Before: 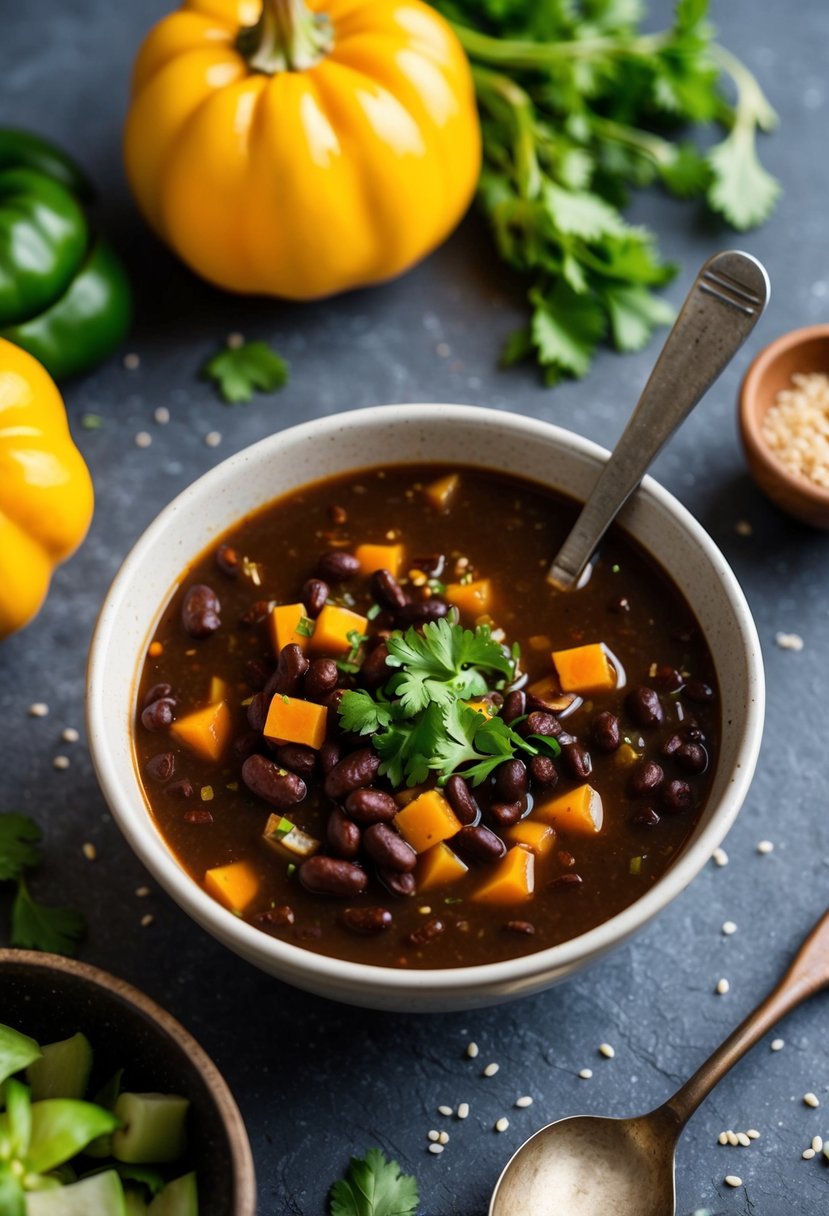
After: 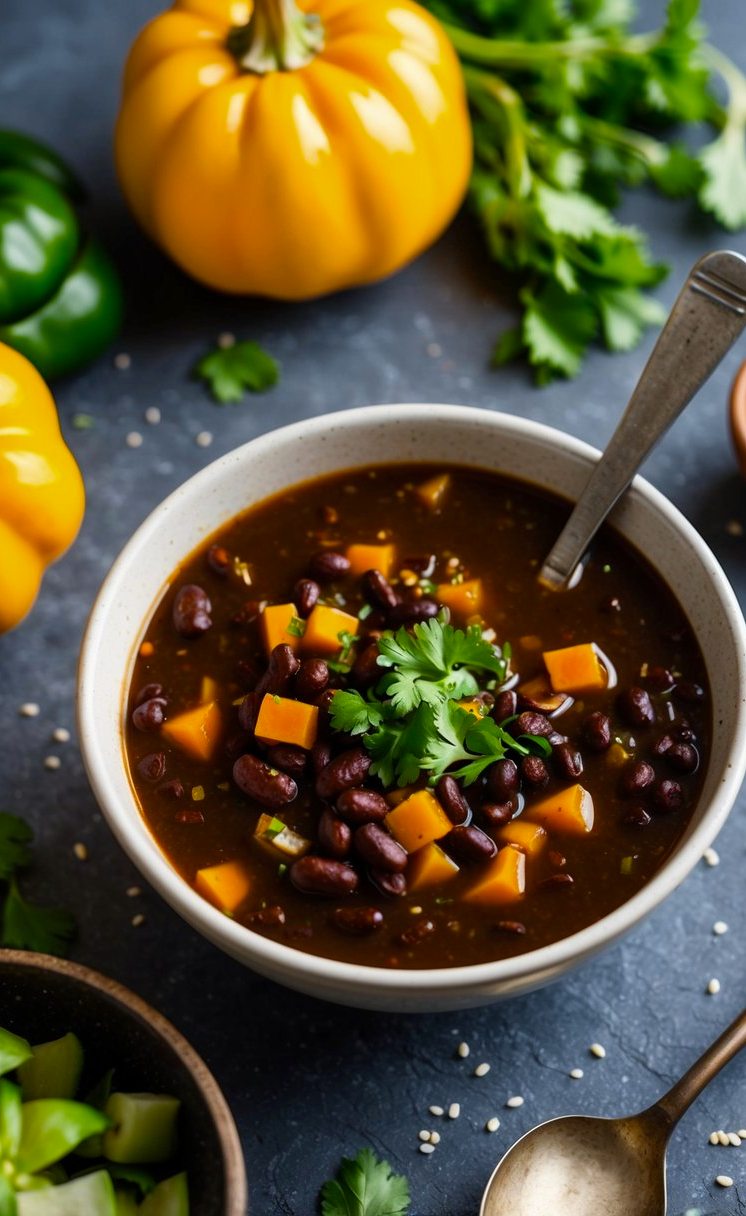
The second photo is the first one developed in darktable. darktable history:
crop and rotate: left 1.088%, right 8.807%
color balance rgb: perceptual saturation grading › global saturation 8.89%, saturation formula JzAzBz (2021)
